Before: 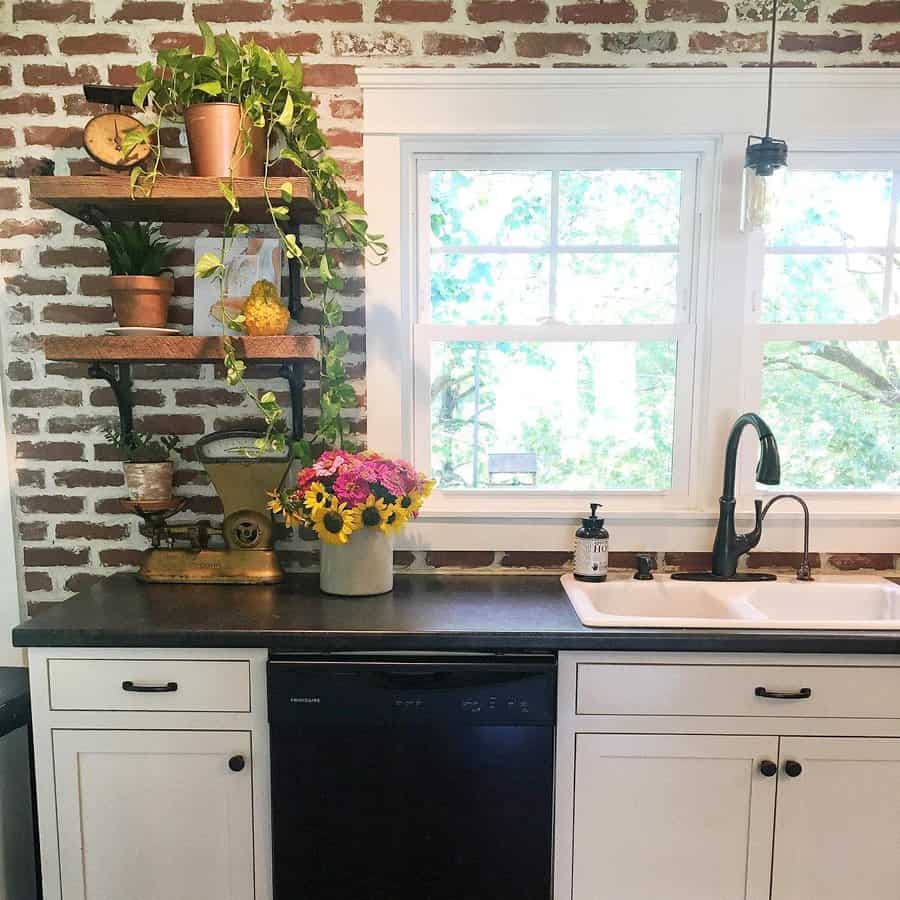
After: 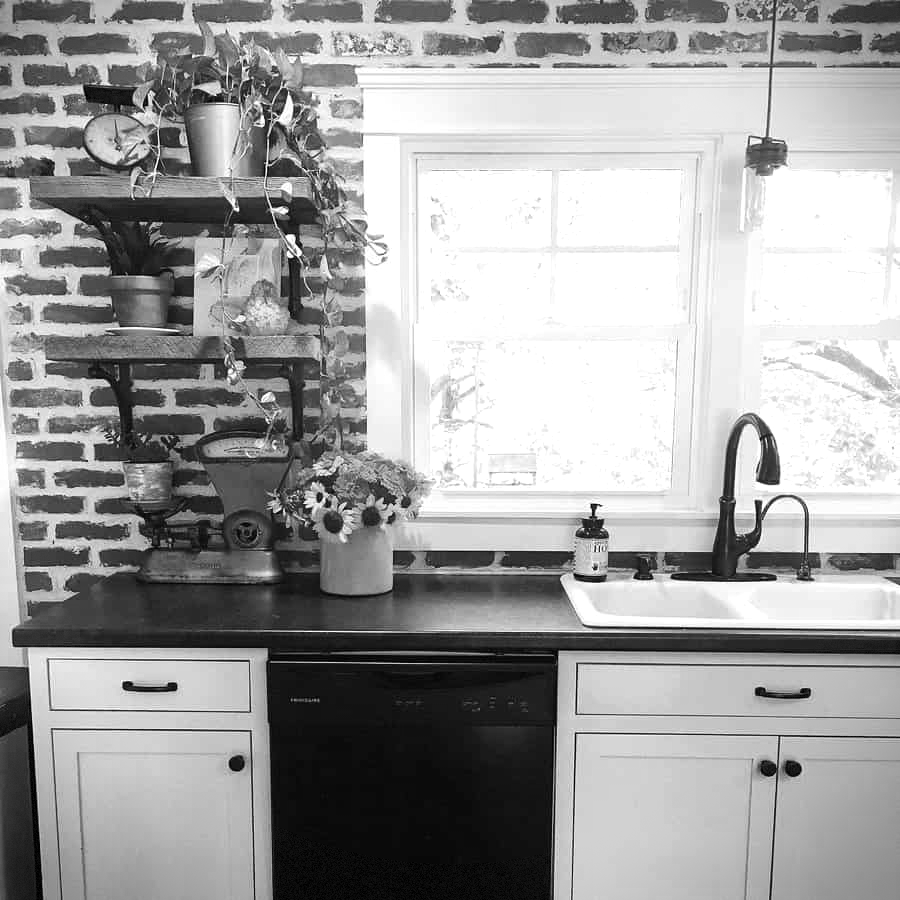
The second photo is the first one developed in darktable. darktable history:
tone equalizer: -8 EV -0.414 EV, -7 EV -0.386 EV, -6 EV -0.326 EV, -5 EV -0.236 EV, -3 EV 0.234 EV, -2 EV 0.304 EV, -1 EV 0.385 EV, +0 EV 0.44 EV, edges refinement/feathering 500, mask exposure compensation -1.57 EV, preserve details no
color zones: curves: ch1 [(0, -0.014) (0.143, -0.013) (0.286, -0.013) (0.429, -0.016) (0.571, -0.019) (0.714, -0.015) (0.857, 0.002) (1, -0.014)]
vignetting: fall-off start 91.86%, saturation 0, dithering 8-bit output, unbound false
